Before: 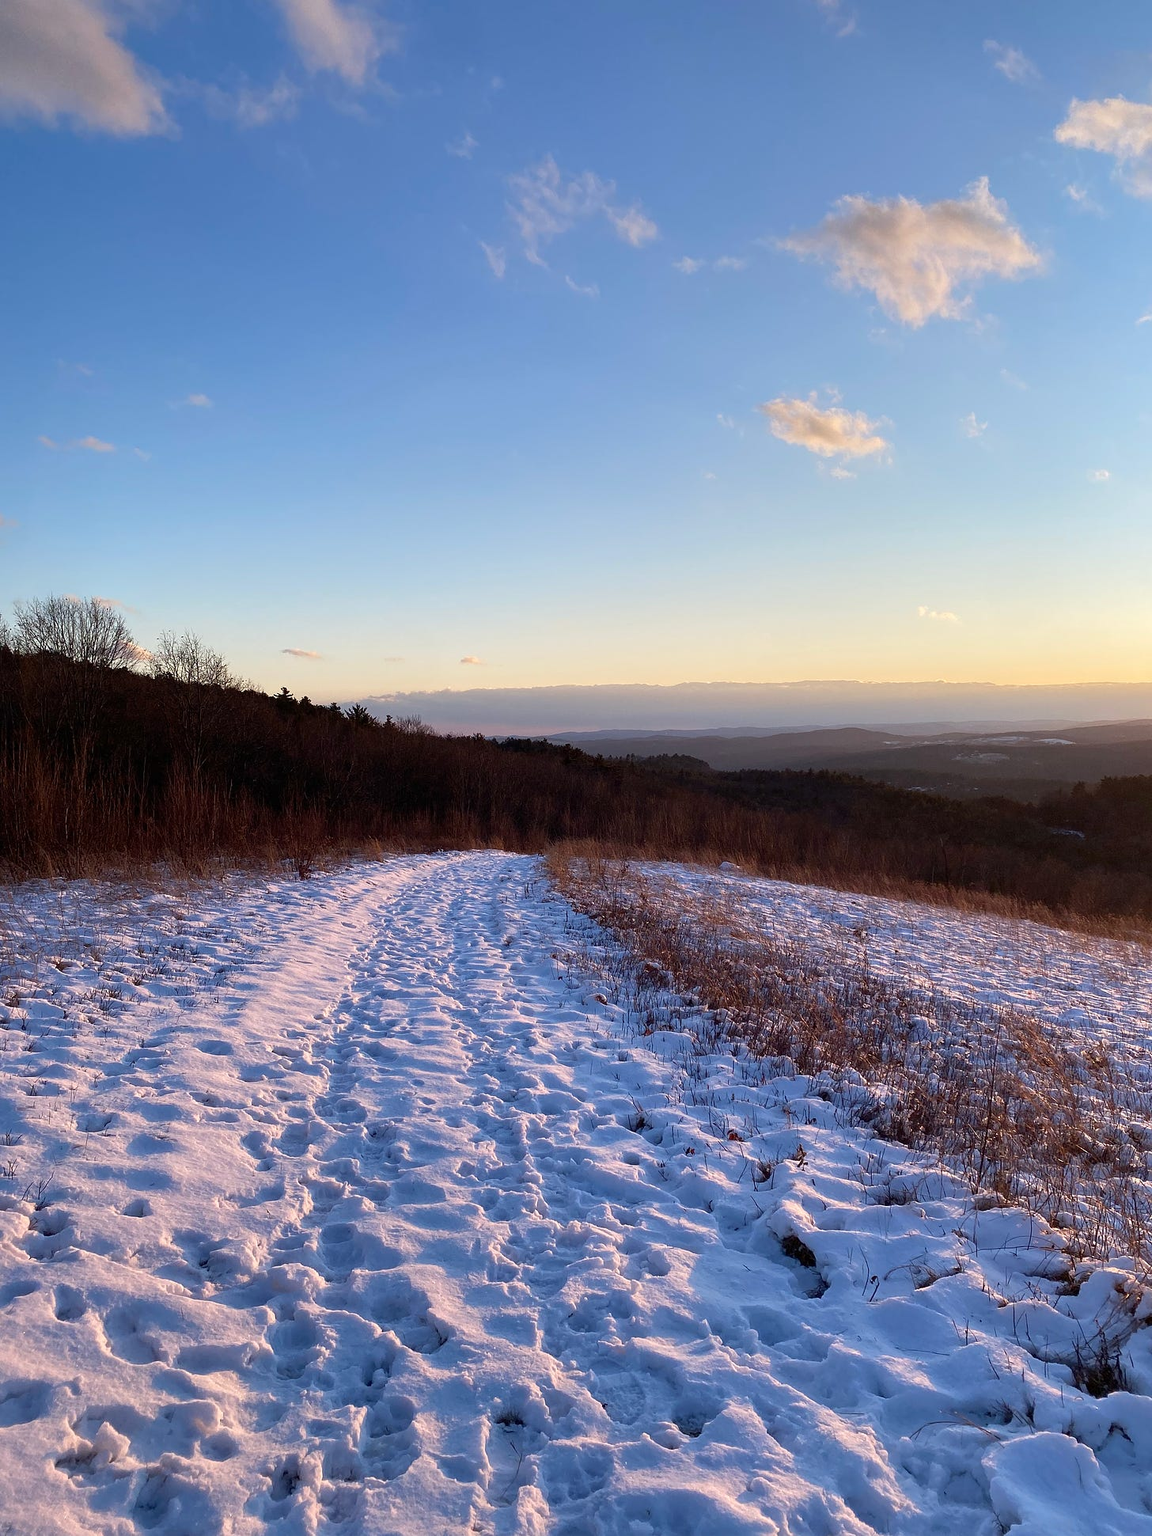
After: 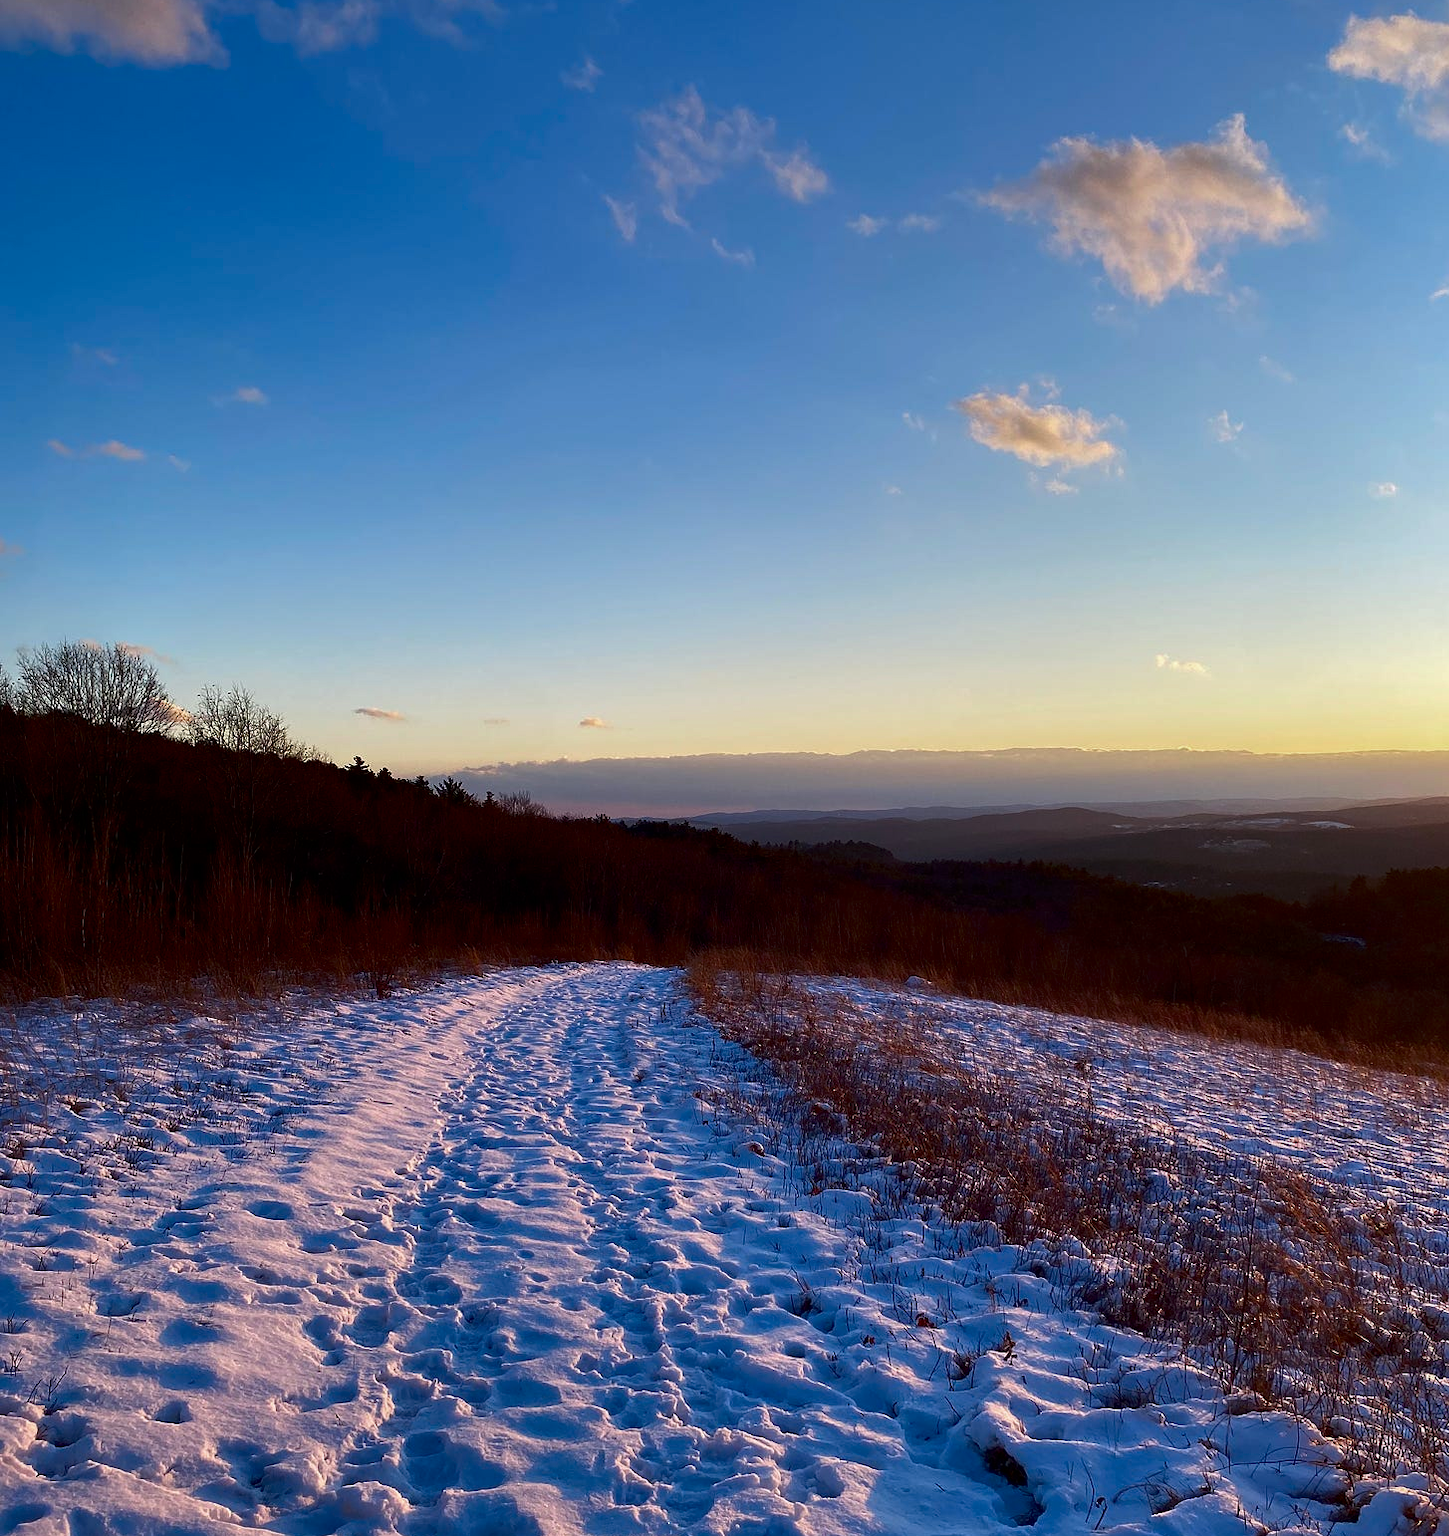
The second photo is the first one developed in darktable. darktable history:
color zones: curves: ch2 [(0, 0.5) (0.143, 0.517) (0.286, 0.571) (0.429, 0.522) (0.571, 0.5) (0.714, 0.5) (0.857, 0.5) (1, 0.5)]
crop and rotate: top 5.656%, bottom 14.877%
contrast brightness saturation: brightness -0.254, saturation 0.203
